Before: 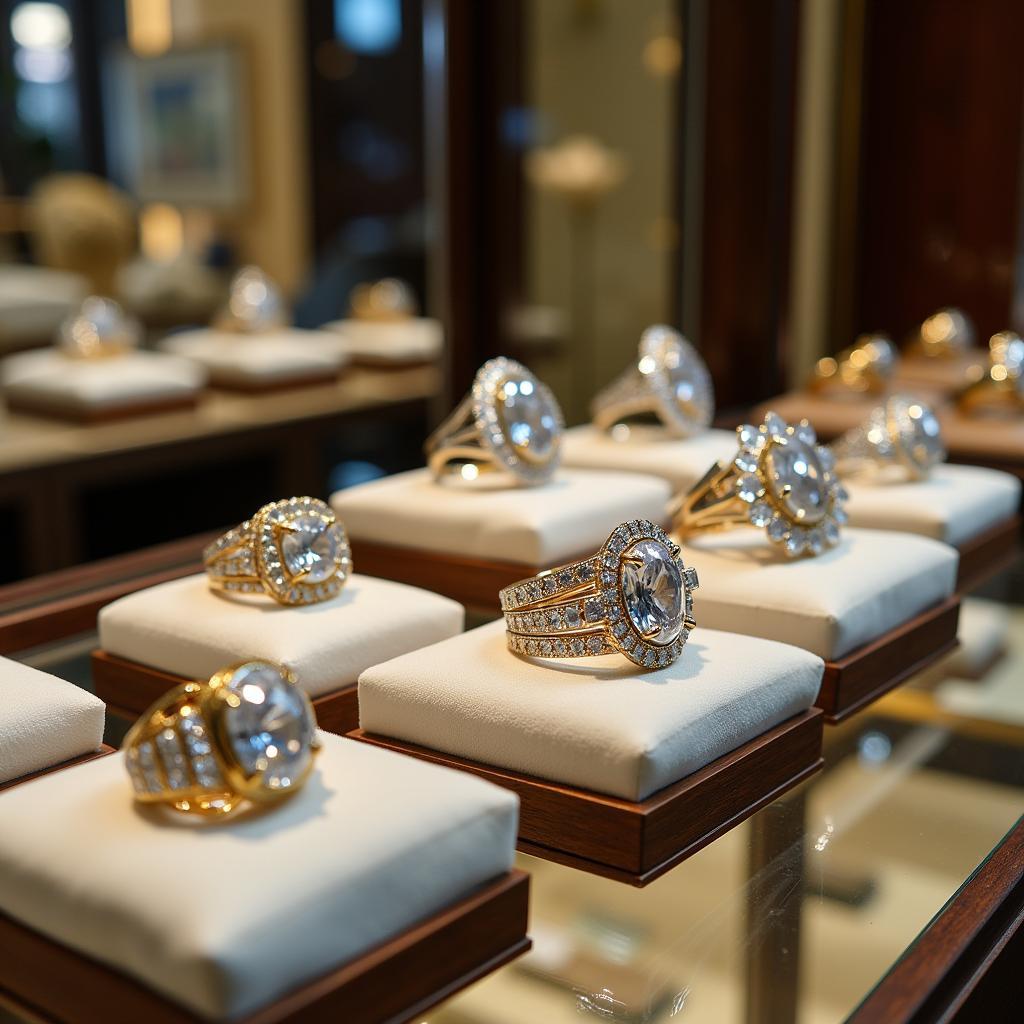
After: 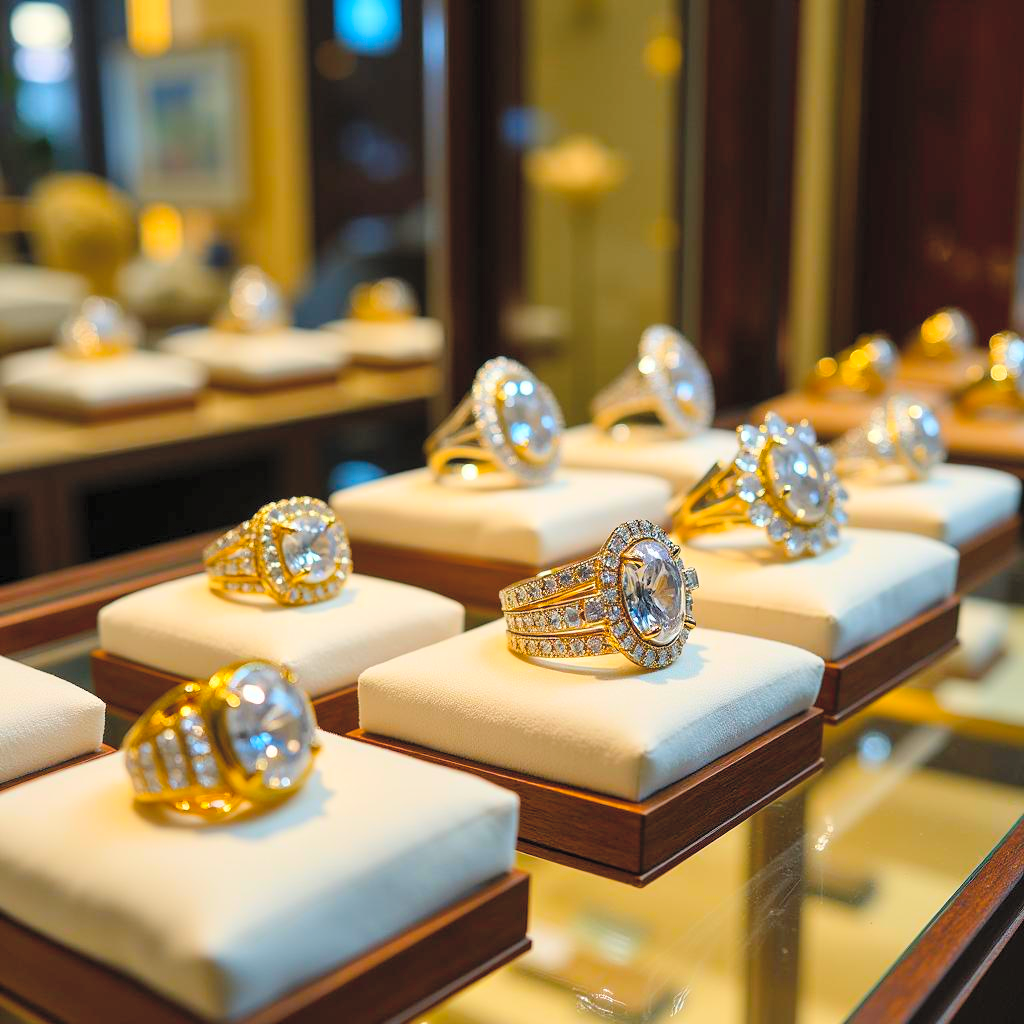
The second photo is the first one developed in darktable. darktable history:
contrast brightness saturation: contrast 0.1, brightness 0.3, saturation 0.14
color balance rgb: linear chroma grading › global chroma 15%, perceptual saturation grading › global saturation 30%
